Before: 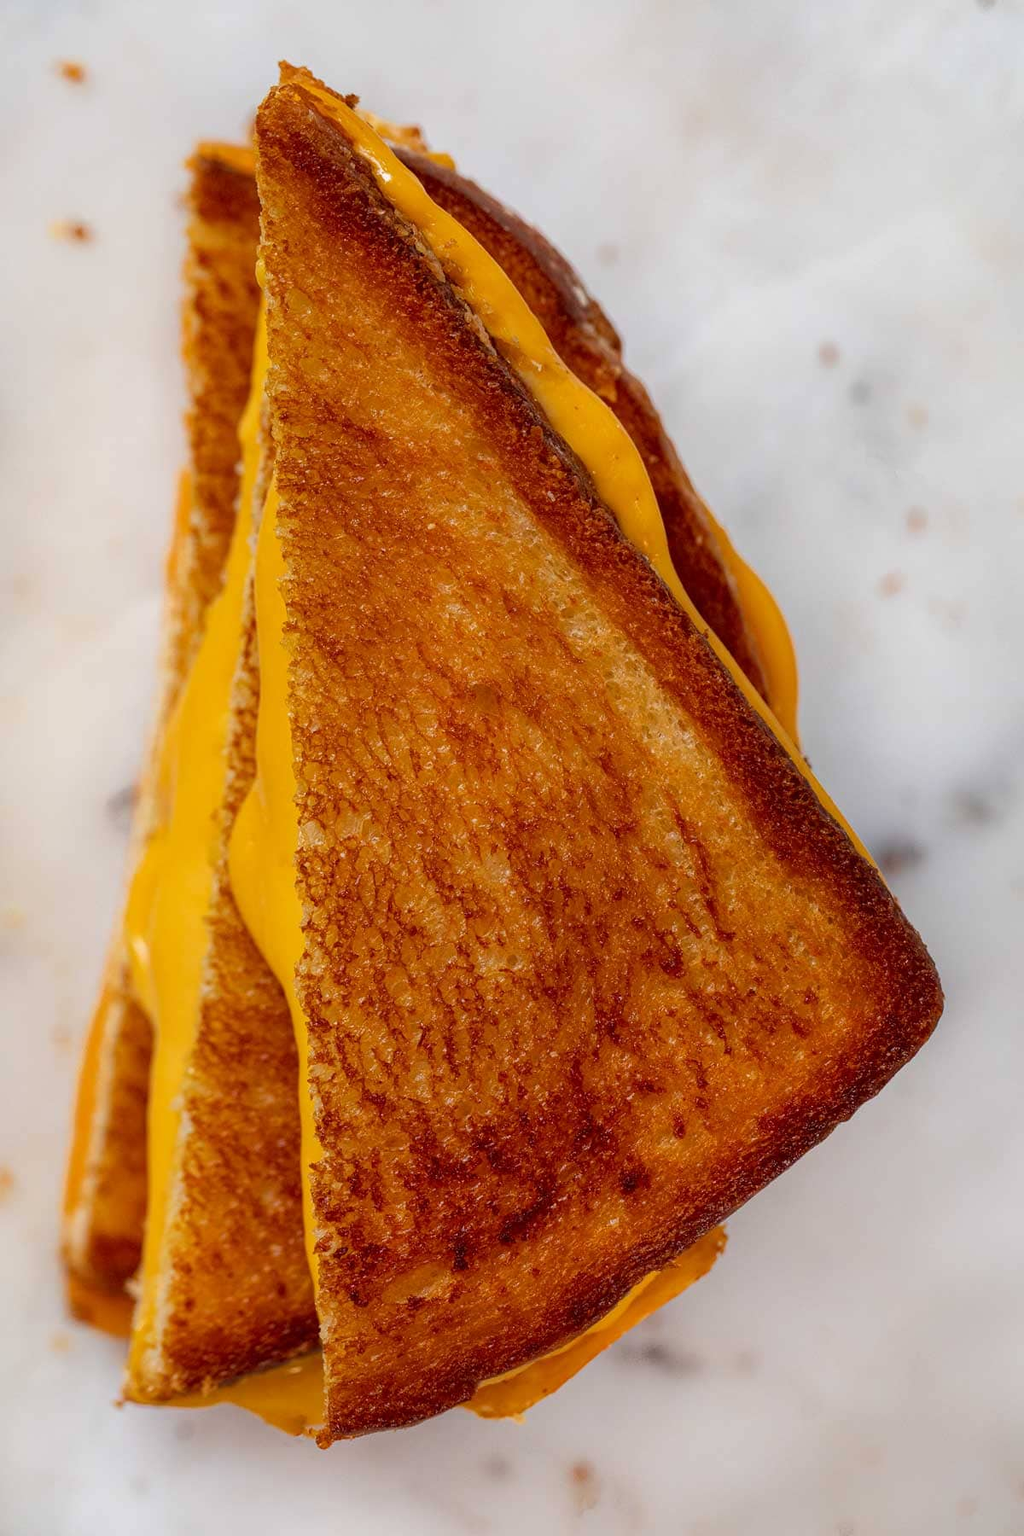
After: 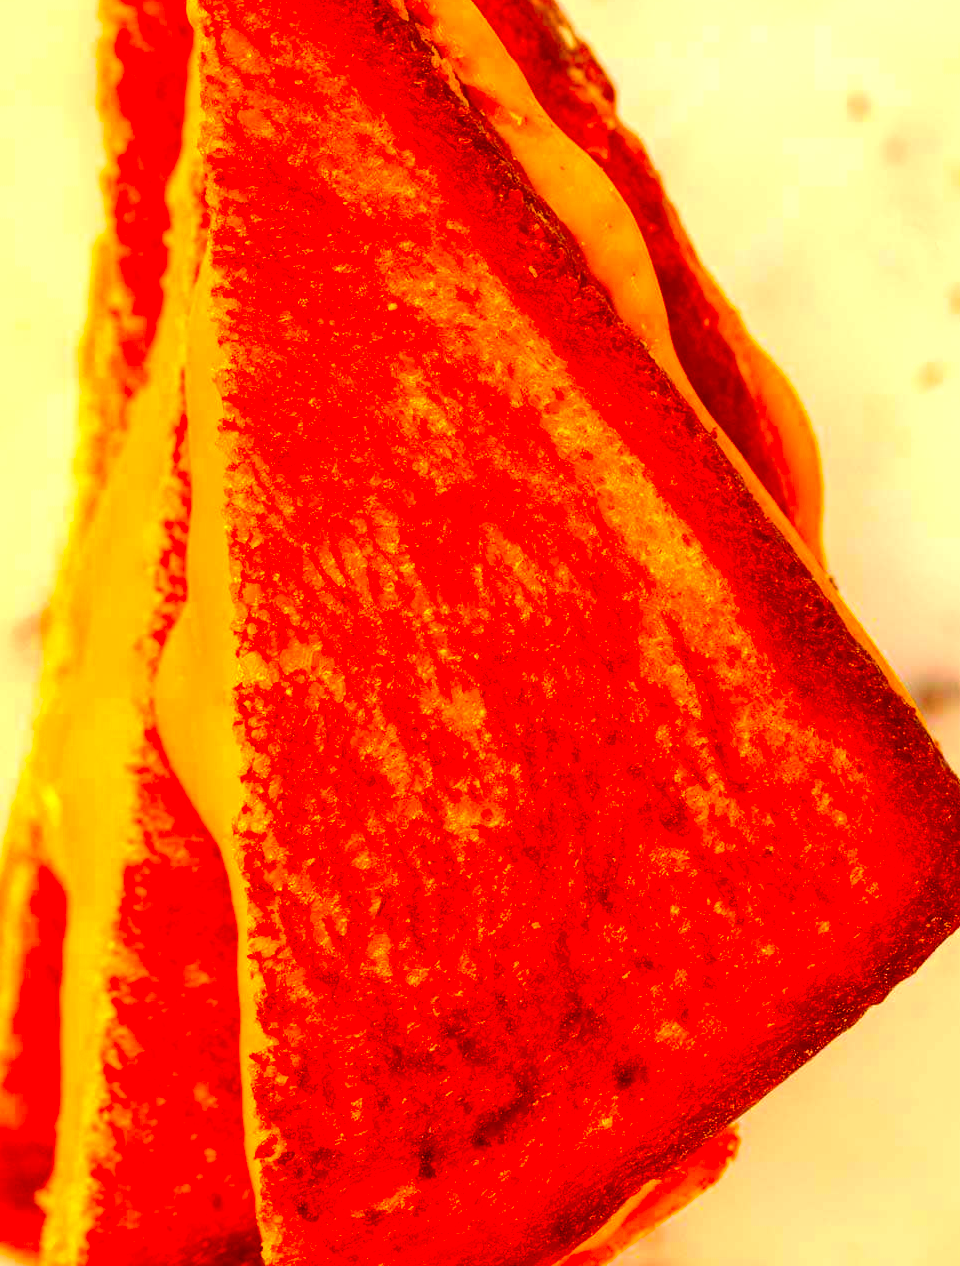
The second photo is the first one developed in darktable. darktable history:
exposure: black level correction 0, exposure 0.931 EV, compensate highlight preservation false
tone equalizer: mask exposure compensation -0.495 EV
crop: left 9.487%, top 17.249%, right 10.487%, bottom 12.406%
color correction: highlights a* 11.14, highlights b* 29.79, shadows a* 2.67, shadows b* 16.91, saturation 1.76
